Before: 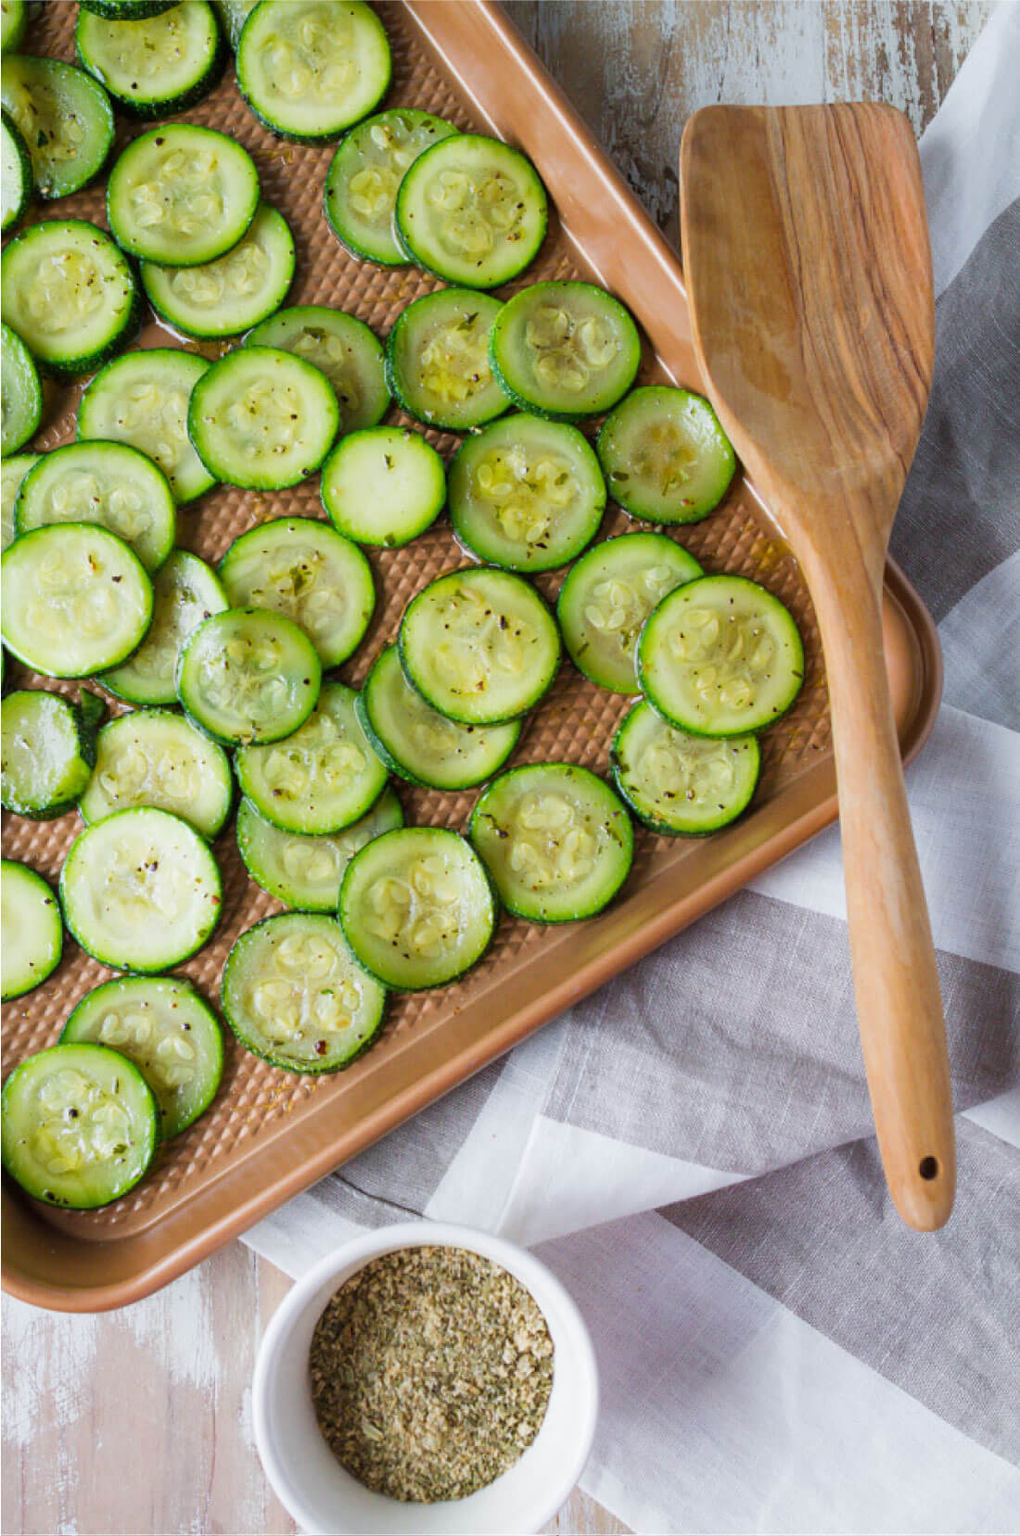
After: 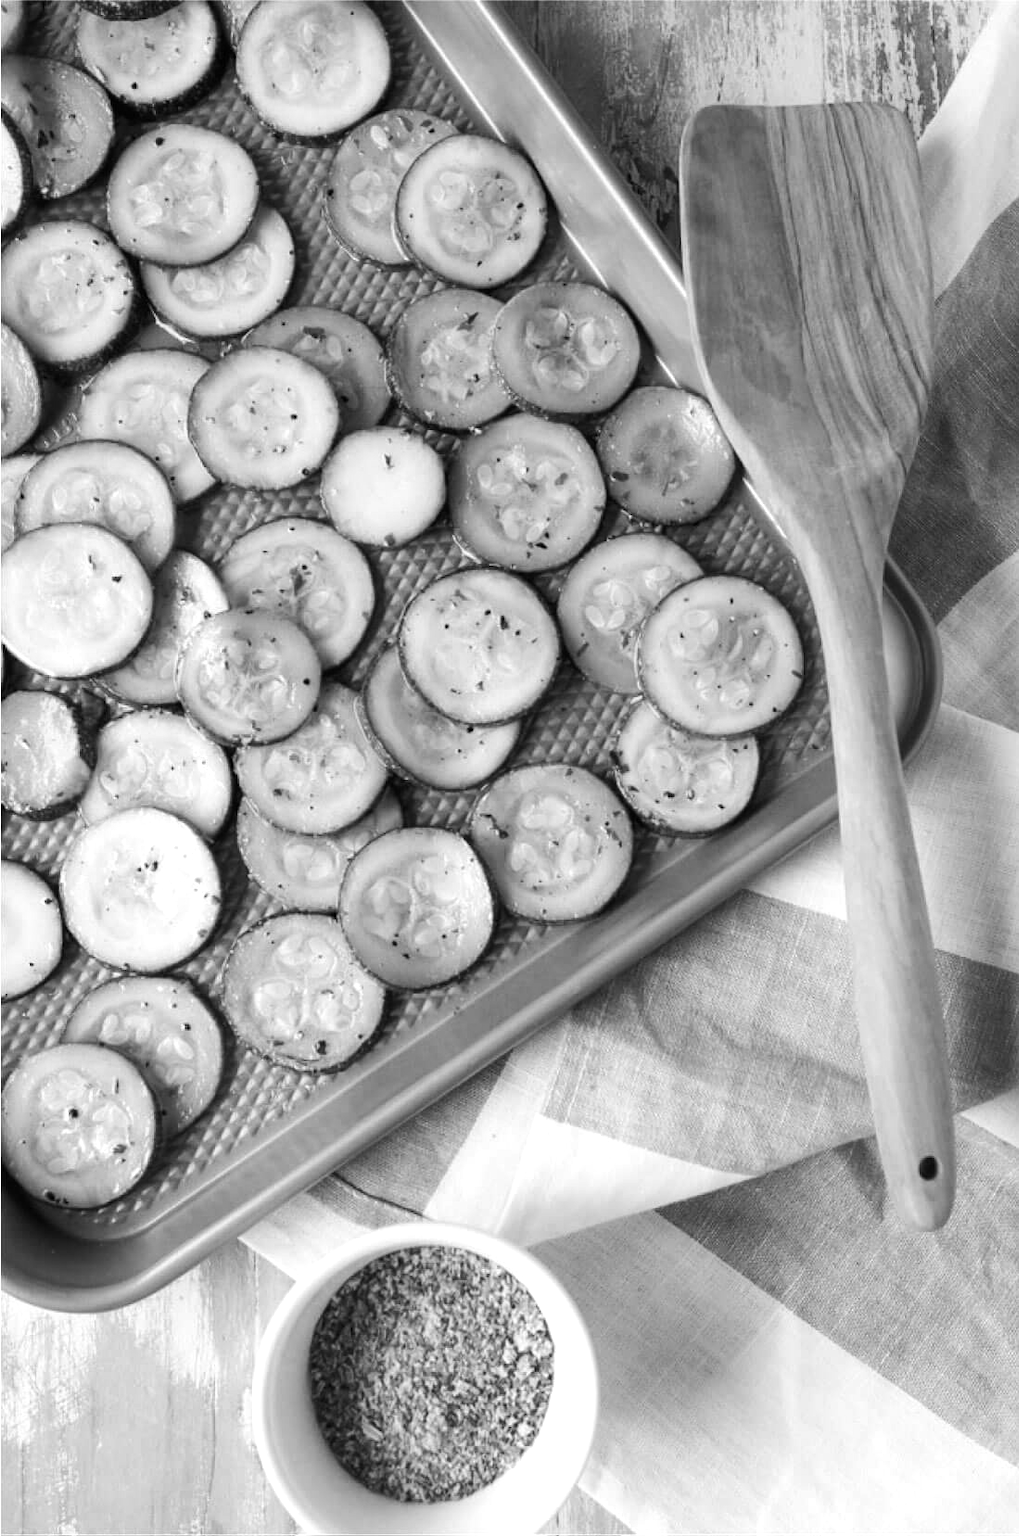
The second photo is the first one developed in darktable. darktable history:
tone equalizer: -8 EV -0.417 EV, -7 EV -0.389 EV, -6 EV -0.333 EV, -5 EV -0.222 EV, -3 EV 0.222 EV, -2 EV 0.333 EV, -1 EV 0.389 EV, +0 EV 0.417 EV, edges refinement/feathering 500, mask exposure compensation -1.57 EV, preserve details no
monochrome: size 3.1
